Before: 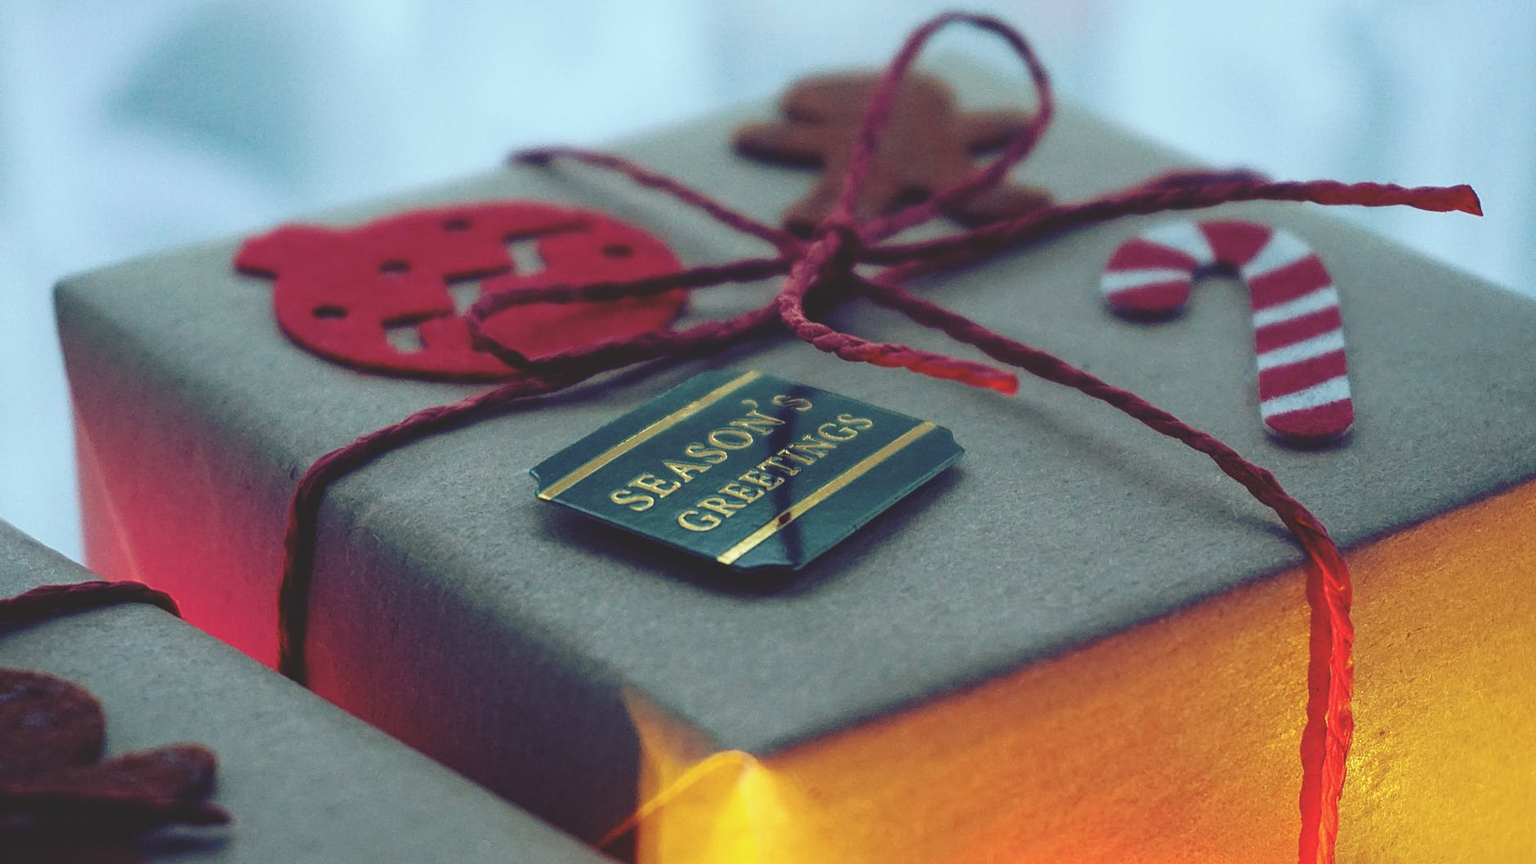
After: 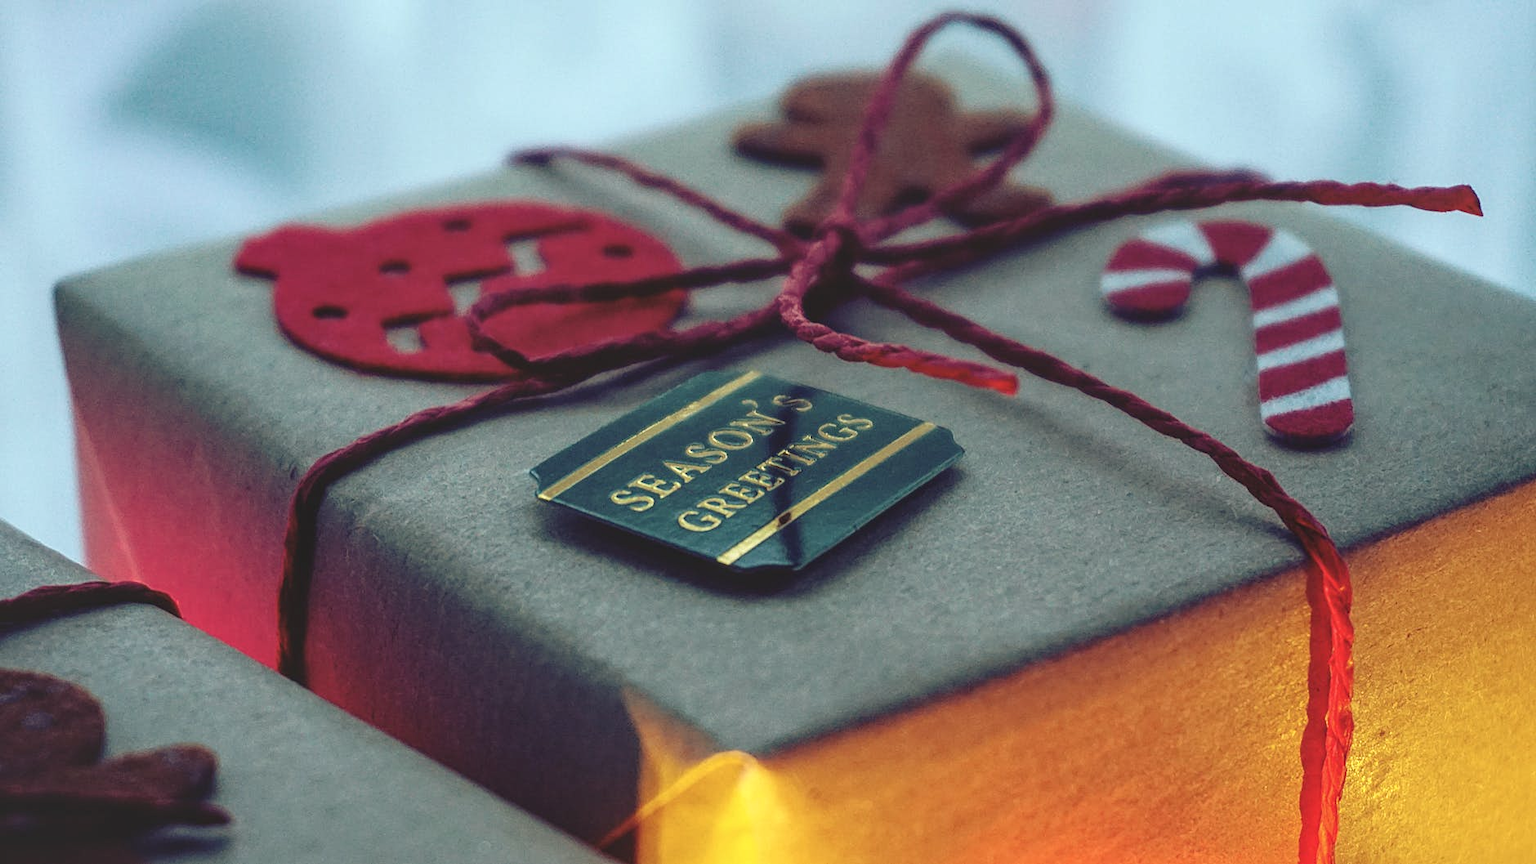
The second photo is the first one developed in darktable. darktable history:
white balance: red 1.009, blue 0.985
local contrast: on, module defaults
color balance rgb: on, module defaults
